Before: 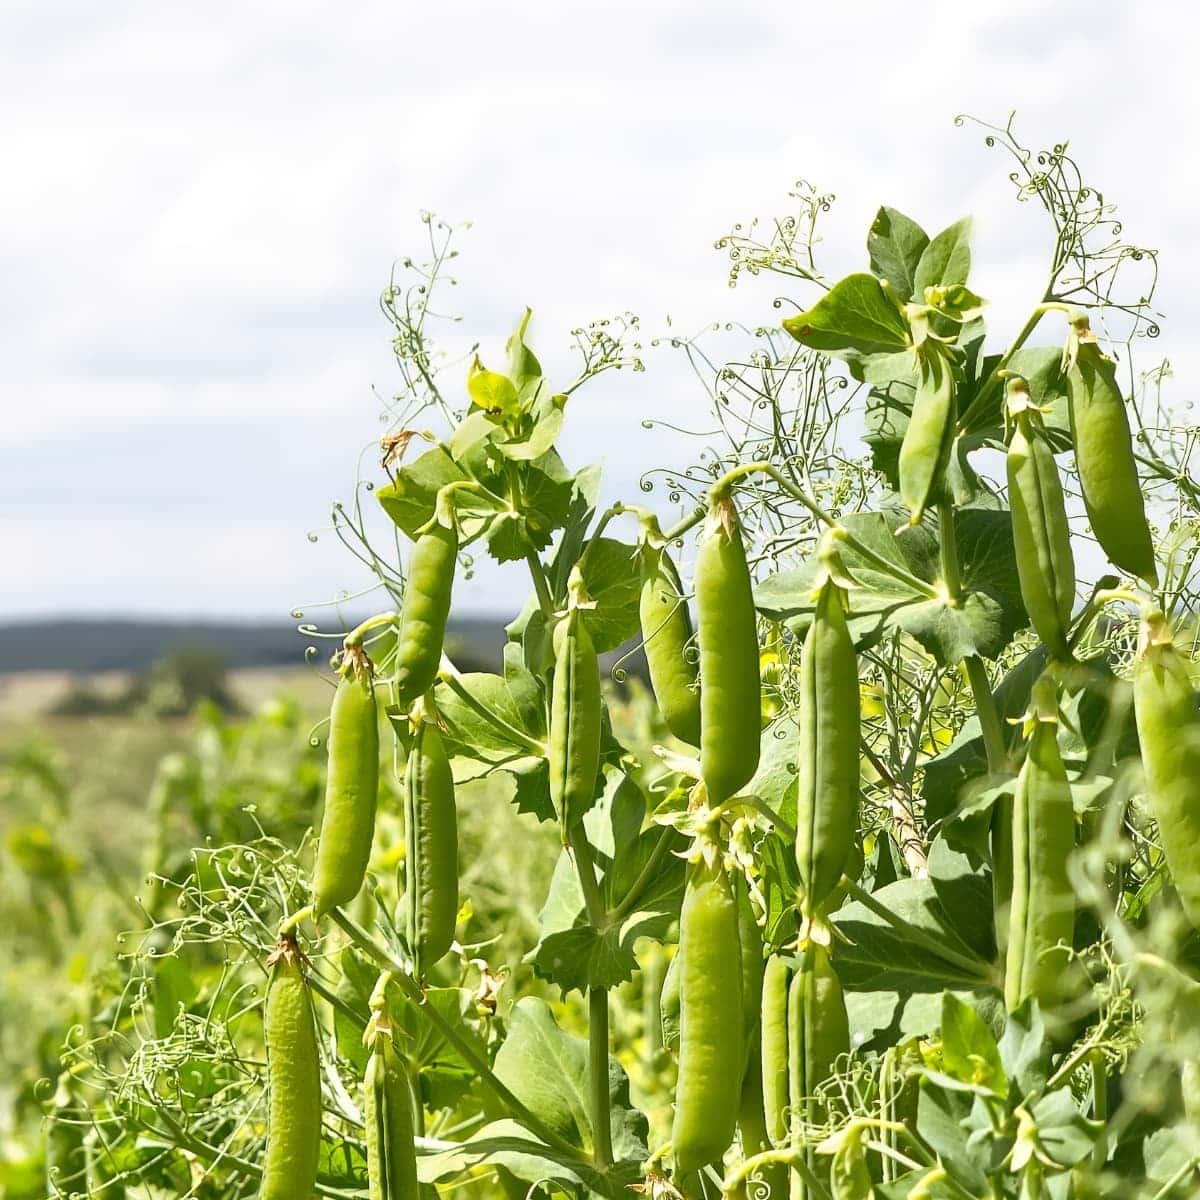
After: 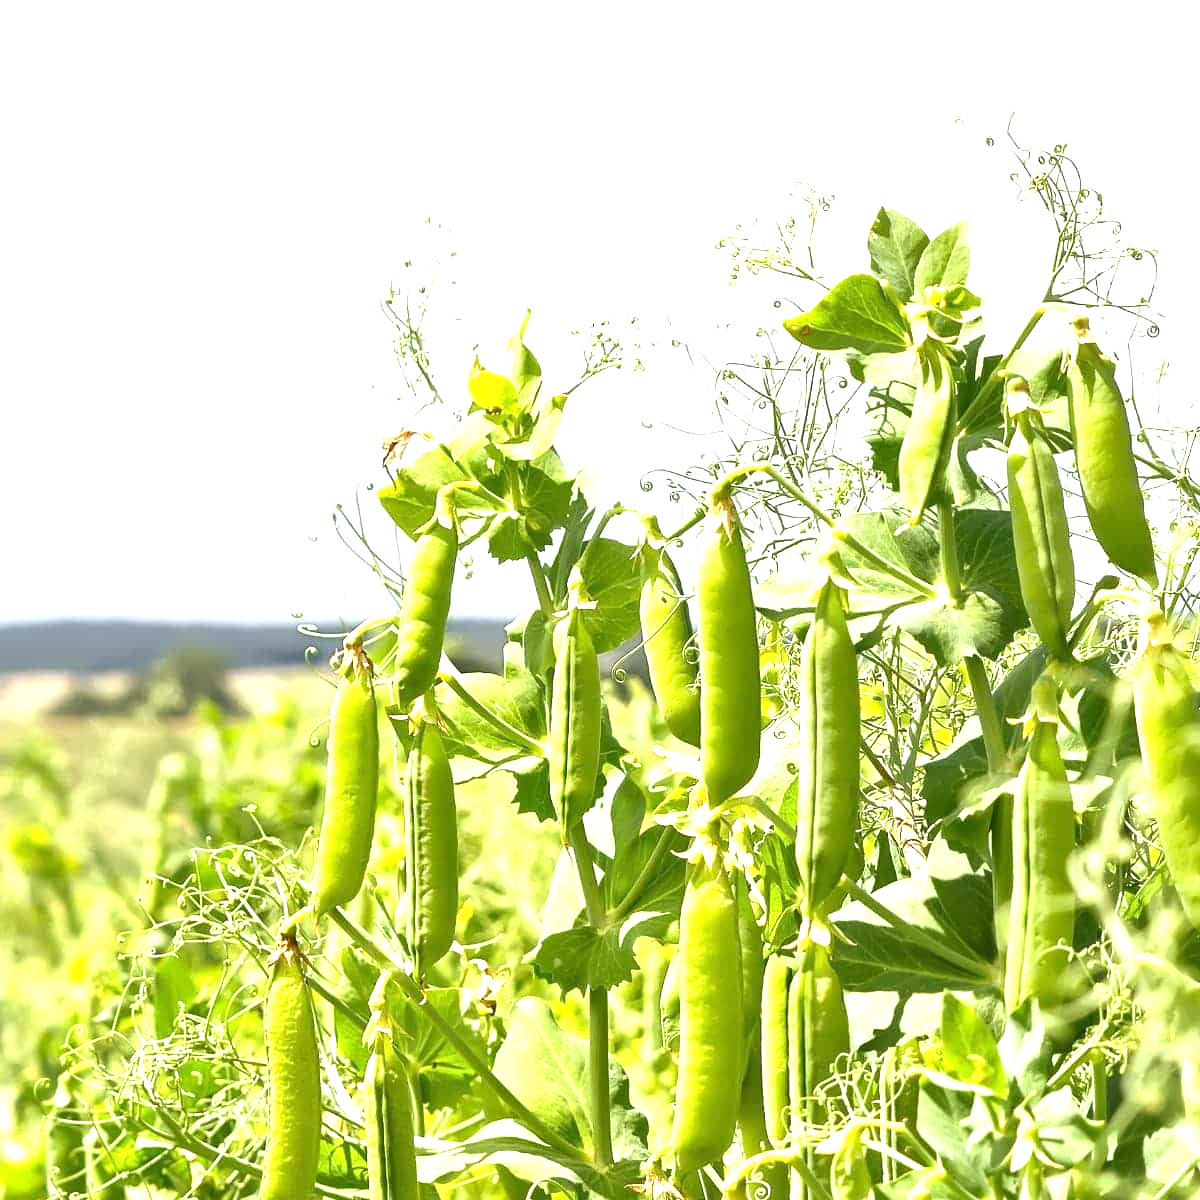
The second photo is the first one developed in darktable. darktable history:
exposure: exposure 1.09 EV, compensate highlight preservation false
